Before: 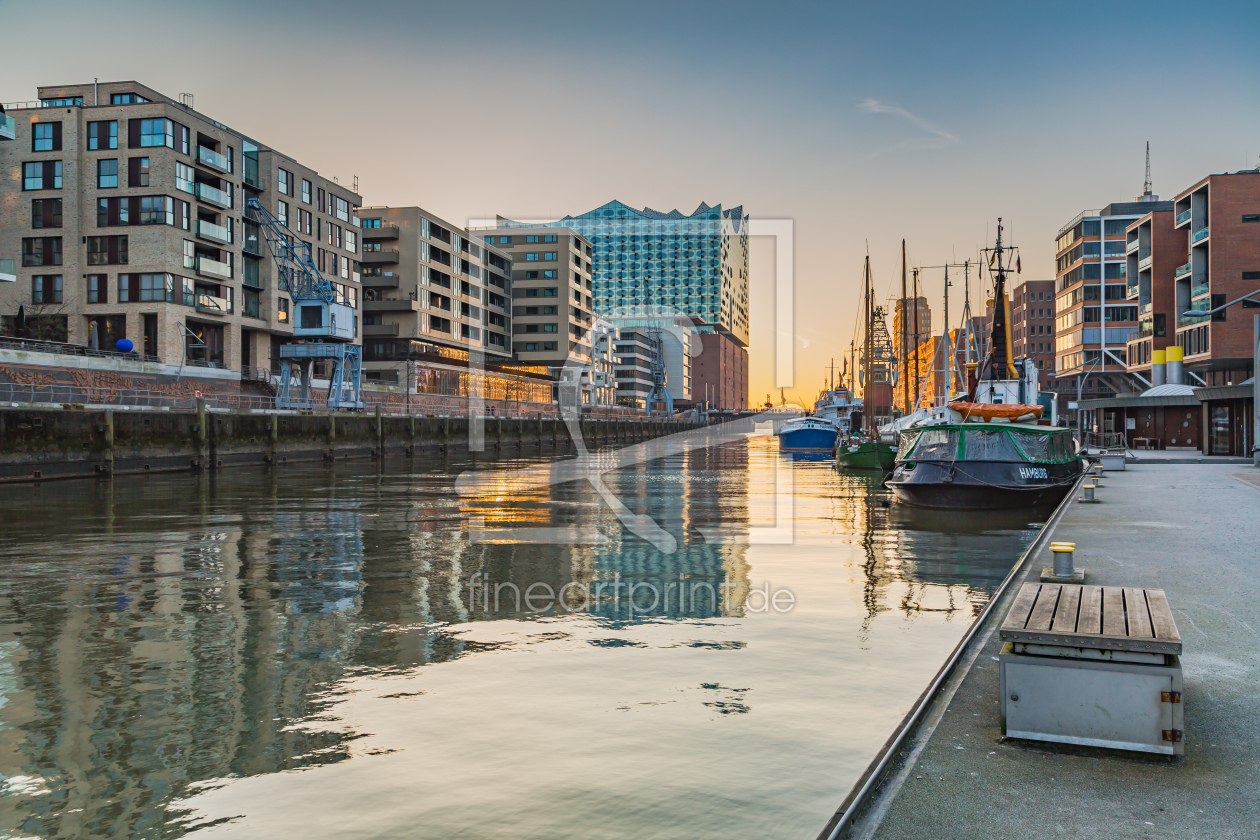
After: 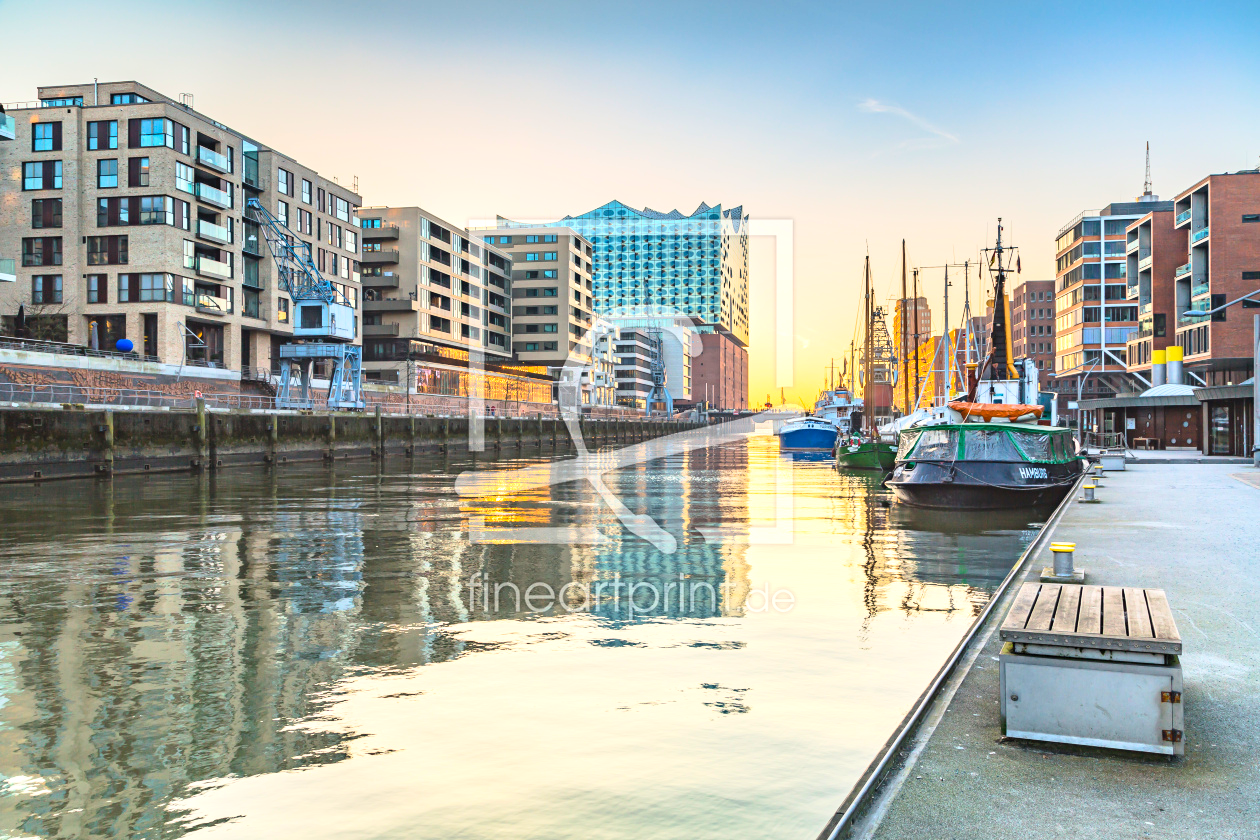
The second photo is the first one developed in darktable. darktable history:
exposure: exposure 0.657 EV, compensate highlight preservation false
contrast brightness saturation: contrast 0.202, brightness 0.17, saturation 0.228
